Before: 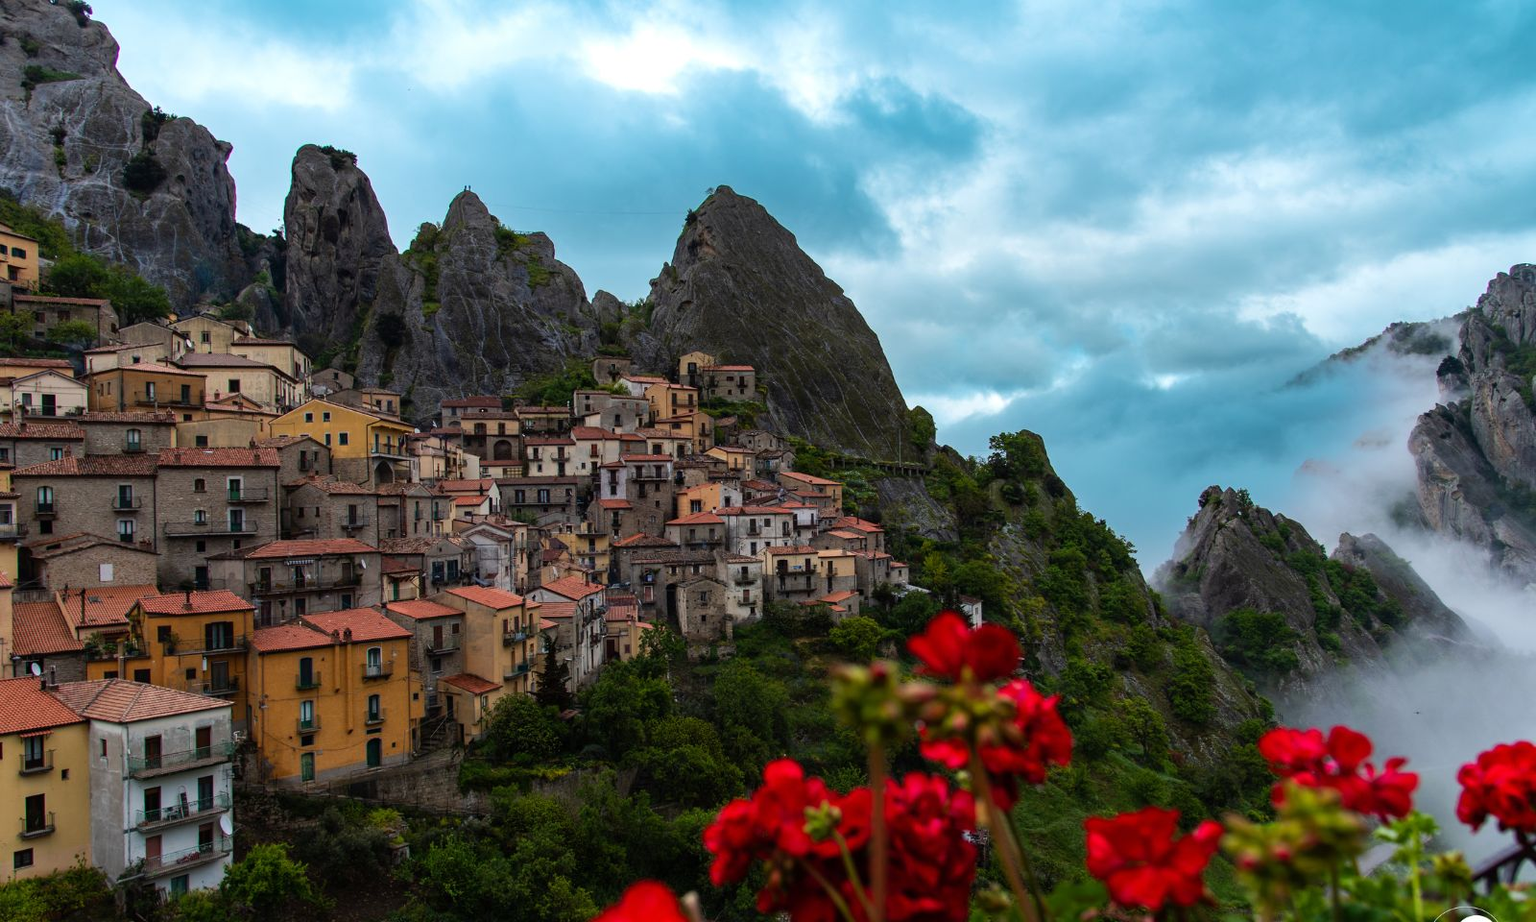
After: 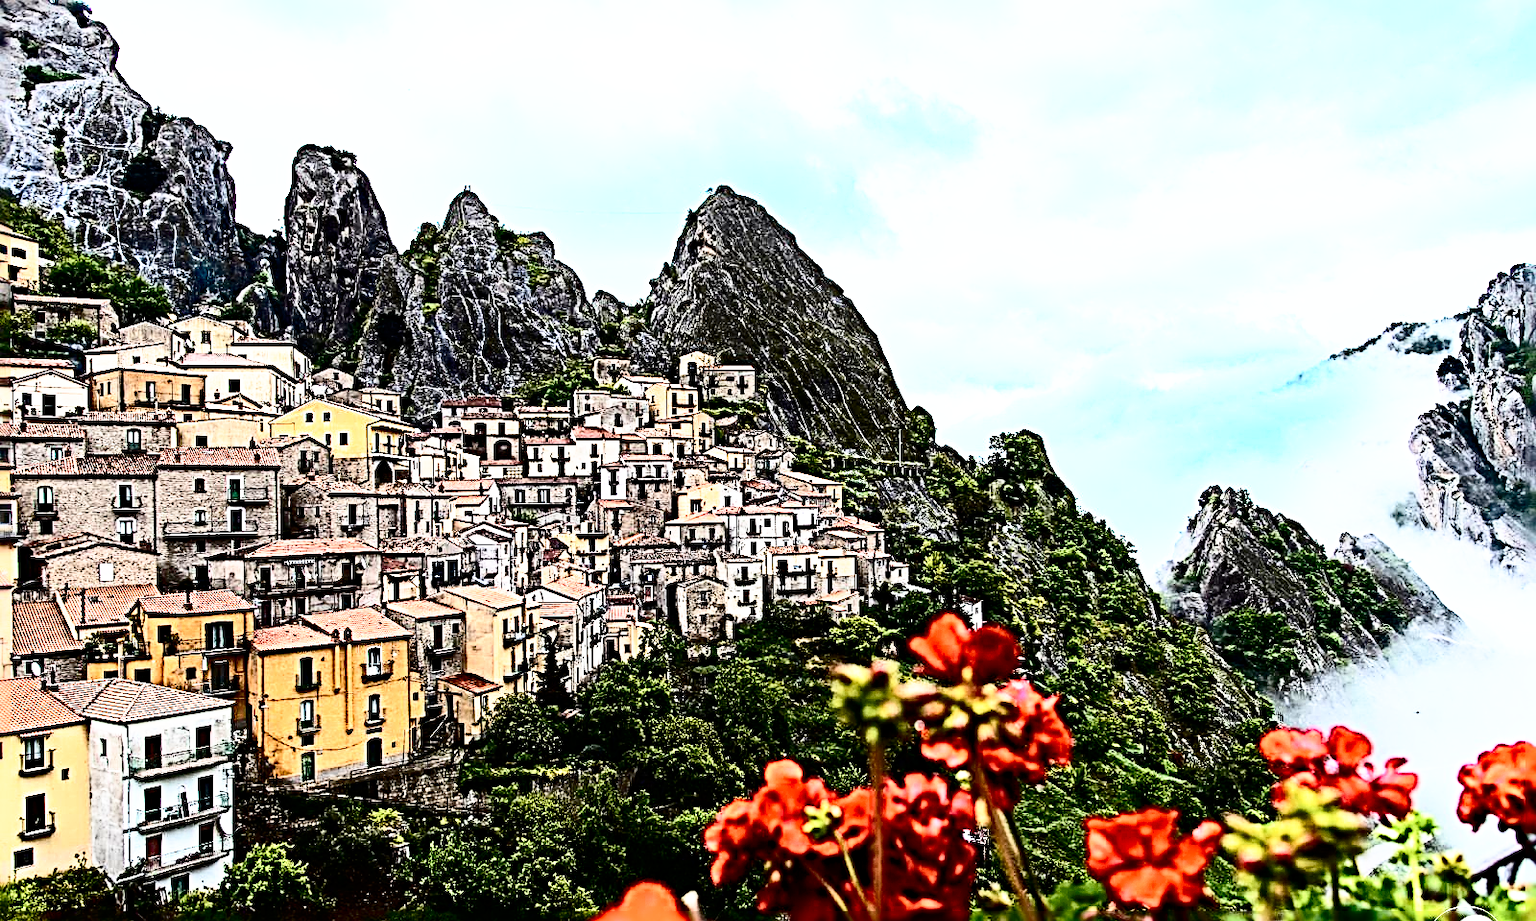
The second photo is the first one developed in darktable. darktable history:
base curve: curves: ch0 [(0, 0) (0.012, 0.01) (0.073, 0.168) (0.31, 0.711) (0.645, 0.957) (1, 1)], preserve colors none
contrast brightness saturation: contrast 0.5, saturation -0.1
sharpen: radius 4.001, amount 2
exposure: exposure 0.564 EV, compensate highlight preservation false
